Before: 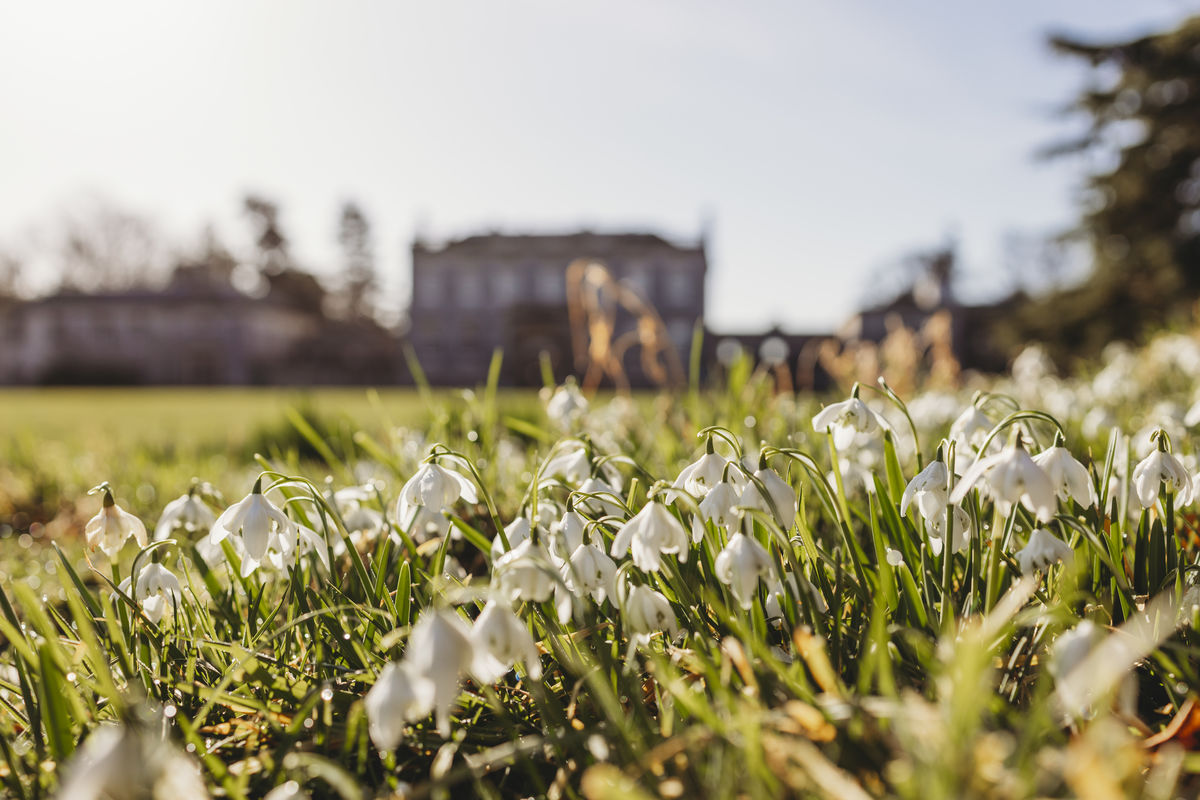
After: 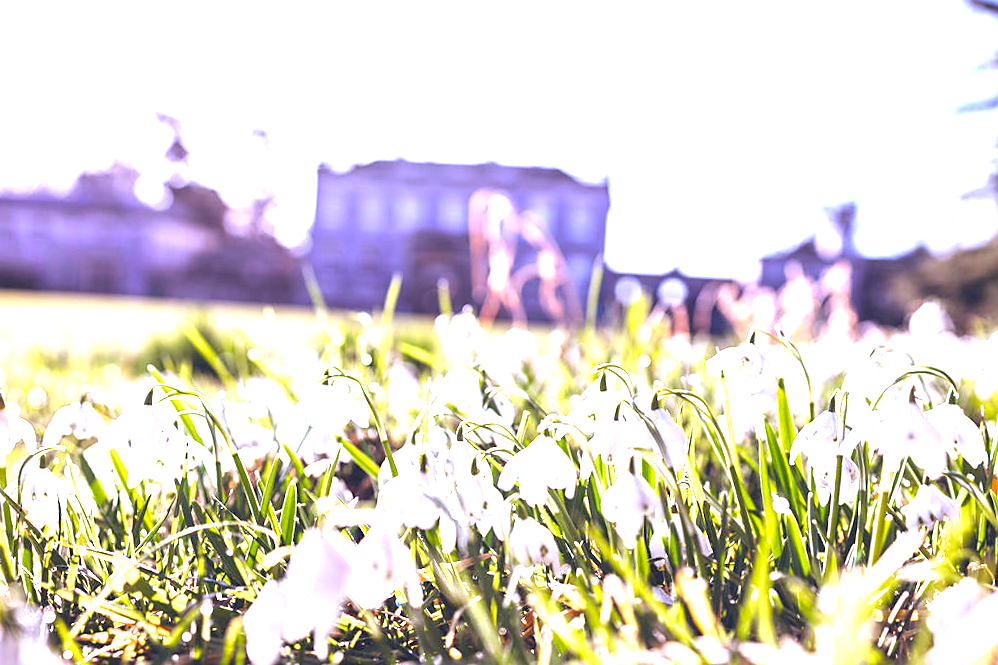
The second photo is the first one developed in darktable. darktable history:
exposure: black level correction 0, exposure 1.741 EV, compensate exposure bias true, compensate highlight preservation false
sharpen: radius 1.864, amount 0.398, threshold 1.271
white balance: red 0.98, blue 1.61
crop and rotate: angle -3.27°, left 5.211%, top 5.211%, right 4.607%, bottom 4.607%
